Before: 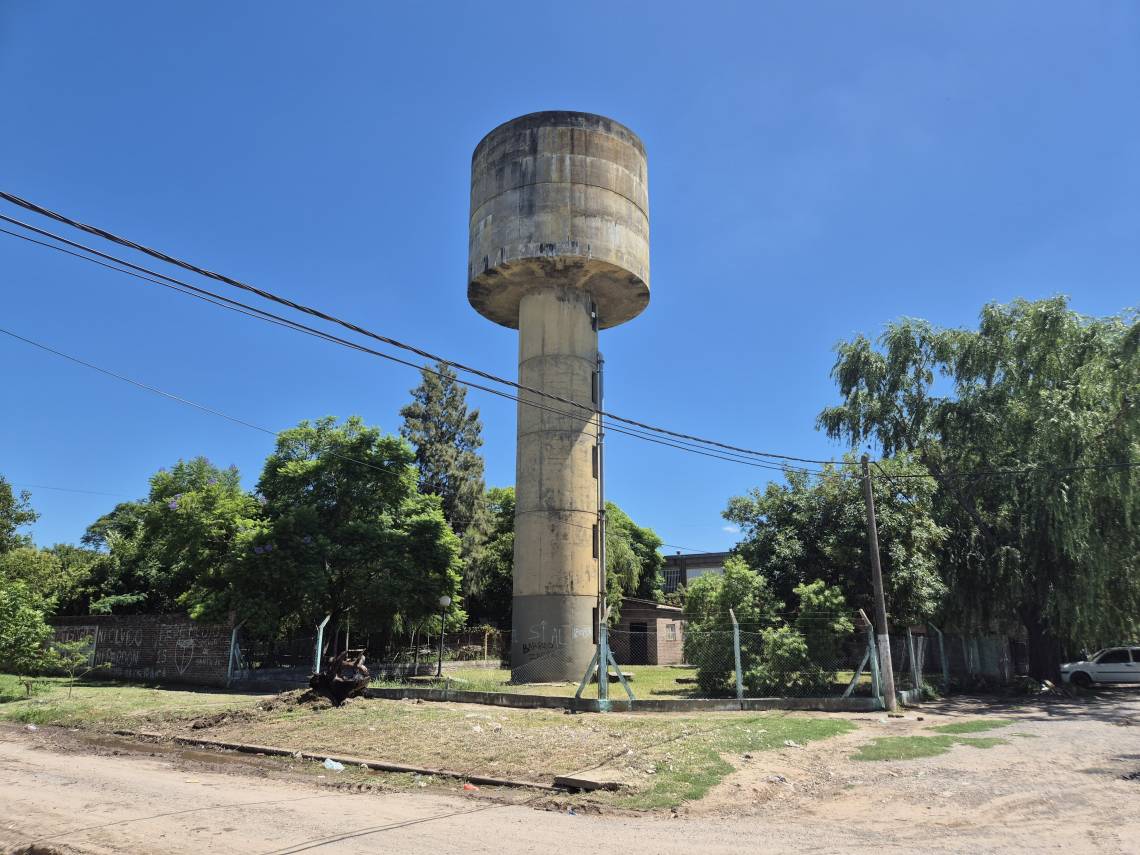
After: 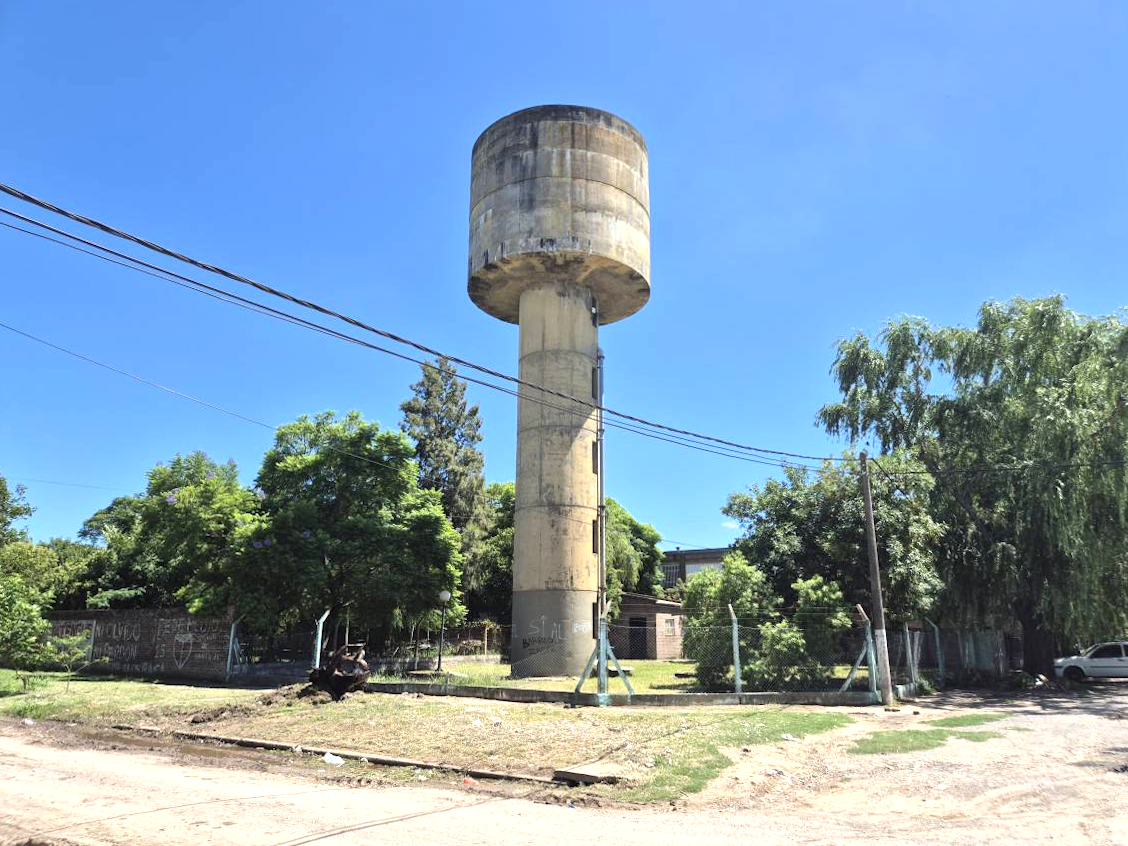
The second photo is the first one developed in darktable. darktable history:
rotate and perspective: rotation 0.174°, lens shift (vertical) 0.013, lens shift (horizontal) 0.019, shear 0.001, automatic cropping original format, crop left 0.007, crop right 0.991, crop top 0.016, crop bottom 0.997
exposure: black level correction 0, exposure 0.7 EV, compensate exposure bias true, compensate highlight preservation false
